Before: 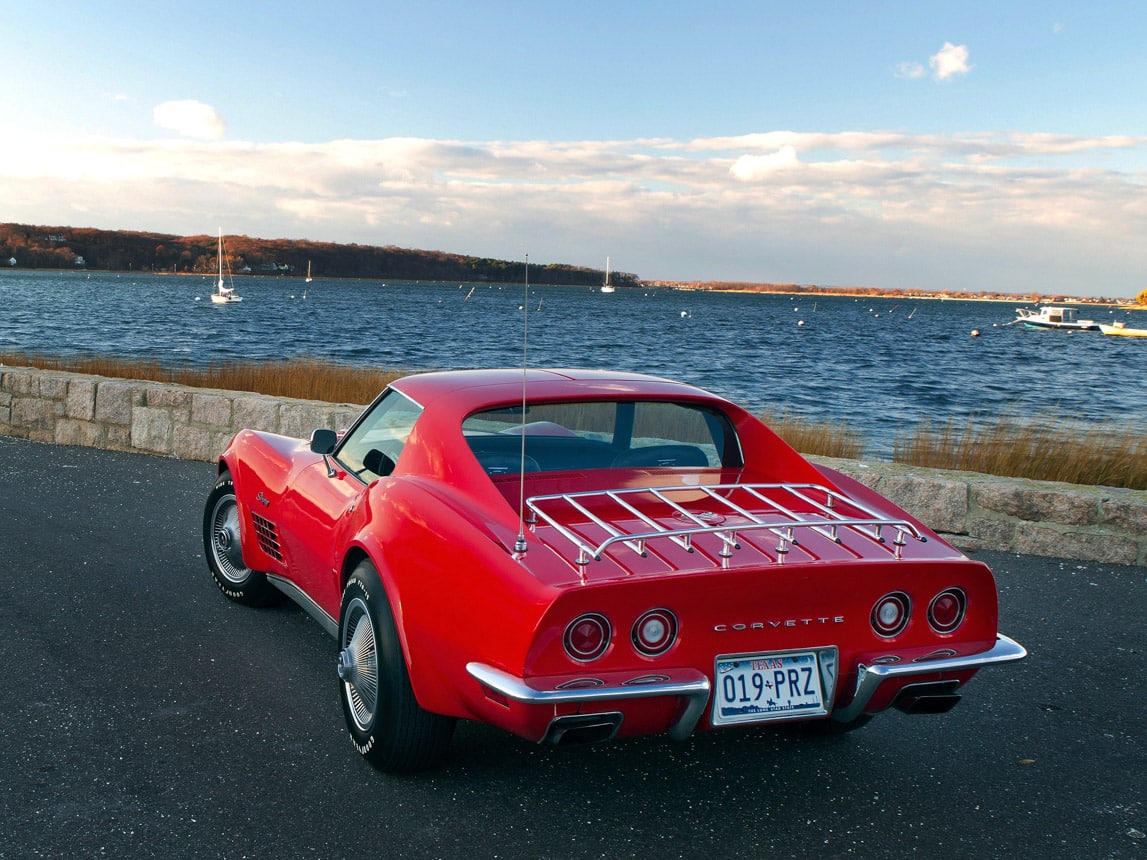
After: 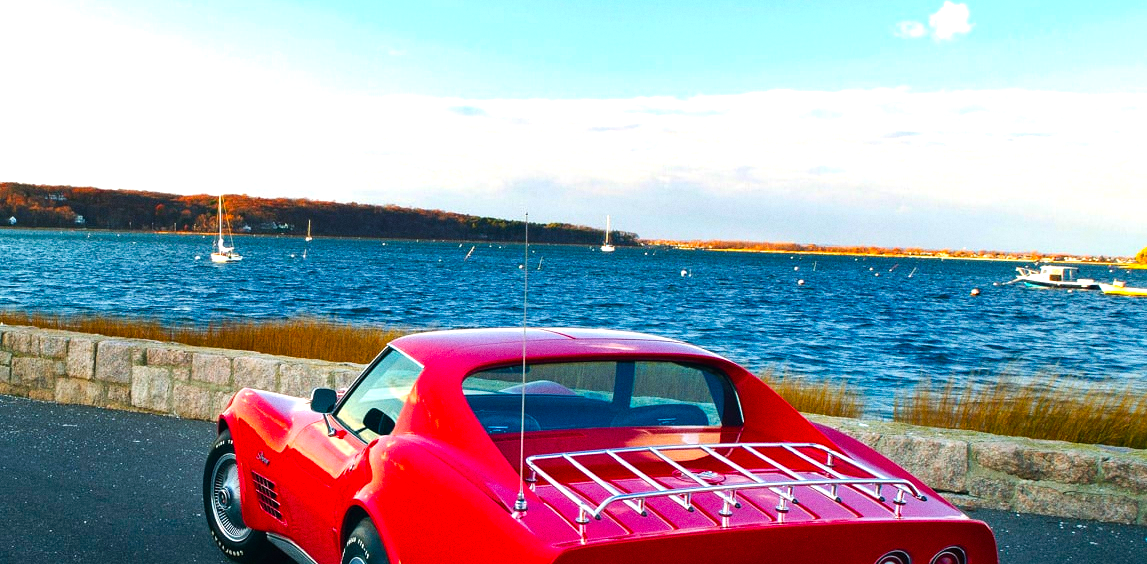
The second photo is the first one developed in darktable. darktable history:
color balance rgb: linear chroma grading › global chroma 20%, perceptual saturation grading › global saturation 25%, perceptual brilliance grading › global brilliance 20%, global vibrance 20%
grain: coarseness 0.09 ISO
crop and rotate: top 4.848%, bottom 29.503%
tone curve: curves: ch0 [(0, 0) (0.003, 0.013) (0.011, 0.016) (0.025, 0.023) (0.044, 0.036) (0.069, 0.051) (0.1, 0.076) (0.136, 0.107) (0.177, 0.145) (0.224, 0.186) (0.277, 0.246) (0.335, 0.311) (0.399, 0.378) (0.468, 0.462) (0.543, 0.548) (0.623, 0.636) (0.709, 0.728) (0.801, 0.816) (0.898, 0.9) (1, 1)], preserve colors none
